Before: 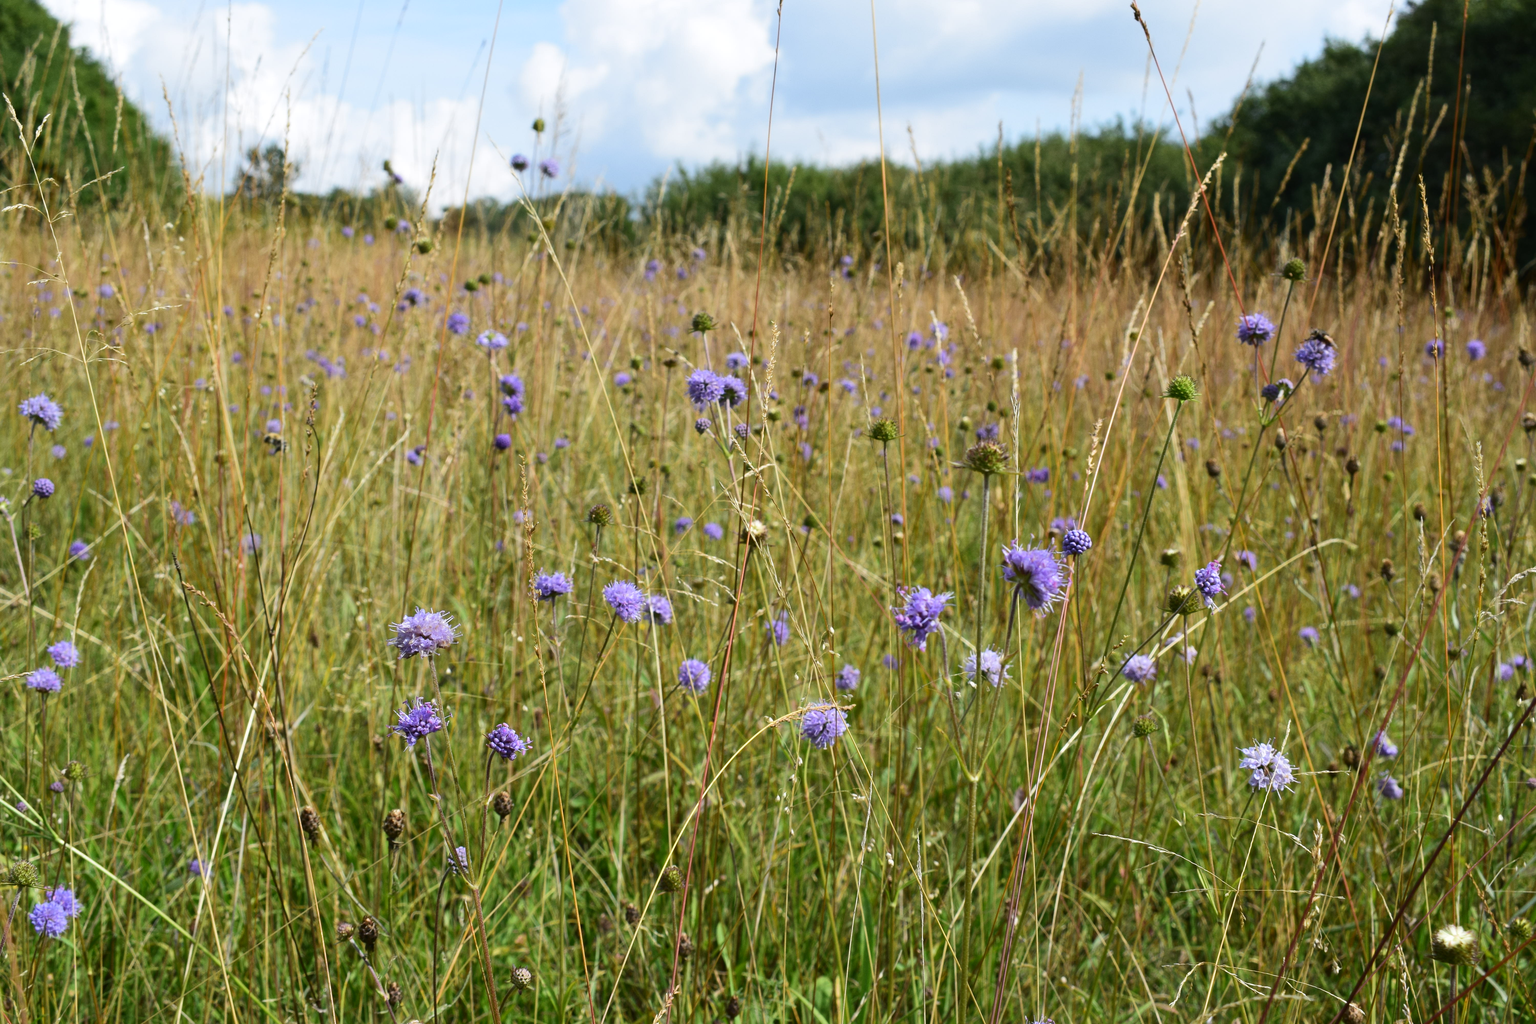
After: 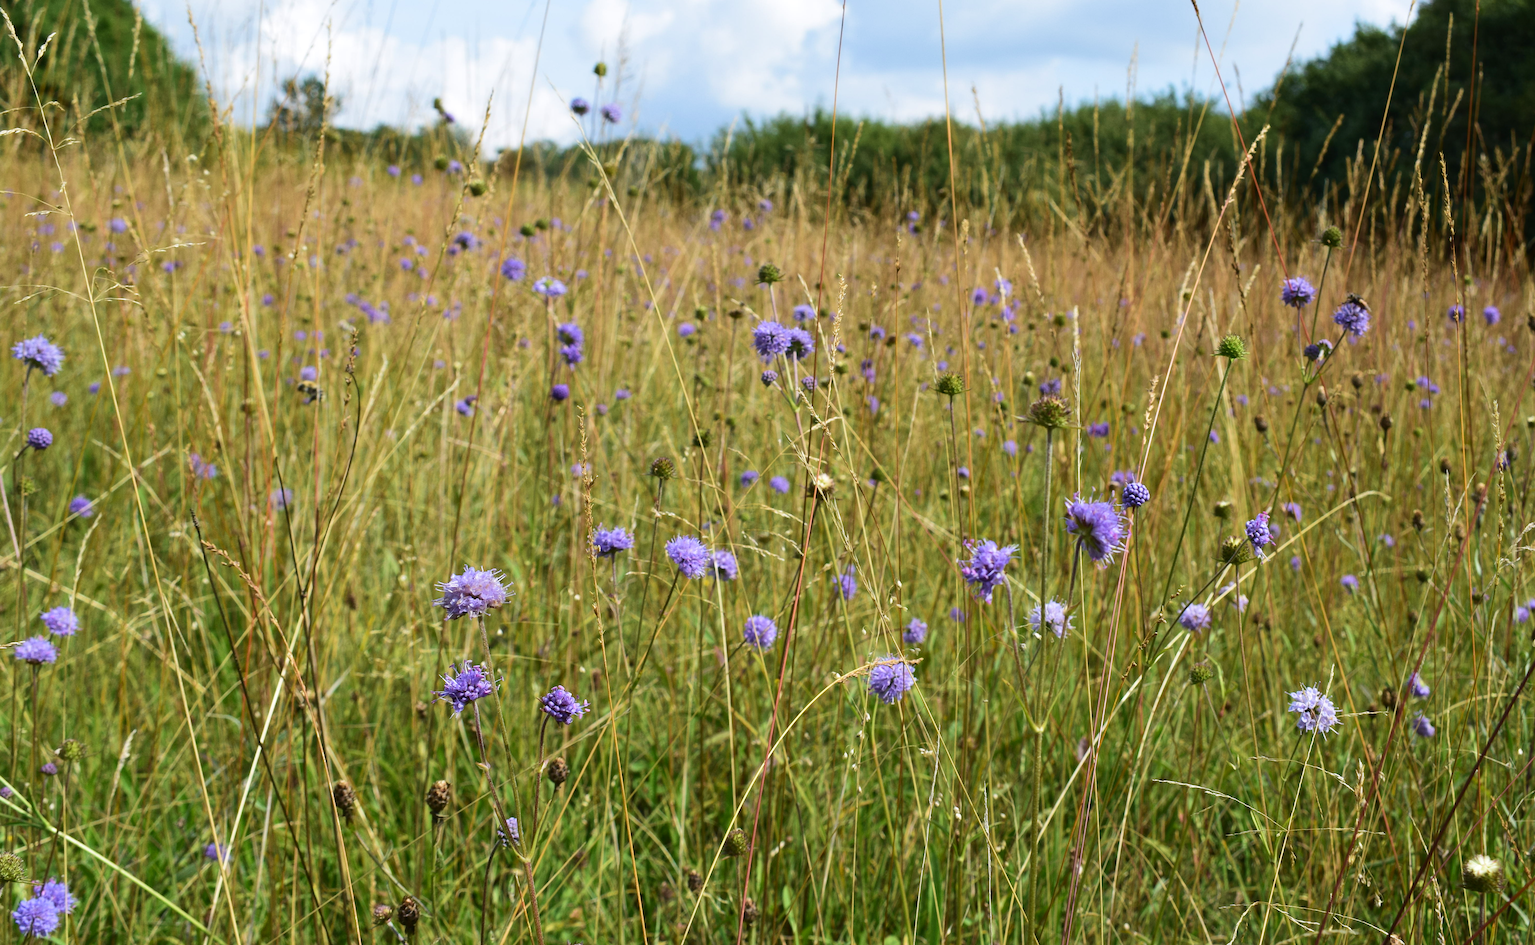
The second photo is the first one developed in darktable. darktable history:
velvia: on, module defaults
rotate and perspective: rotation -0.013°, lens shift (vertical) -0.027, lens shift (horizontal) 0.178, crop left 0.016, crop right 0.989, crop top 0.082, crop bottom 0.918
